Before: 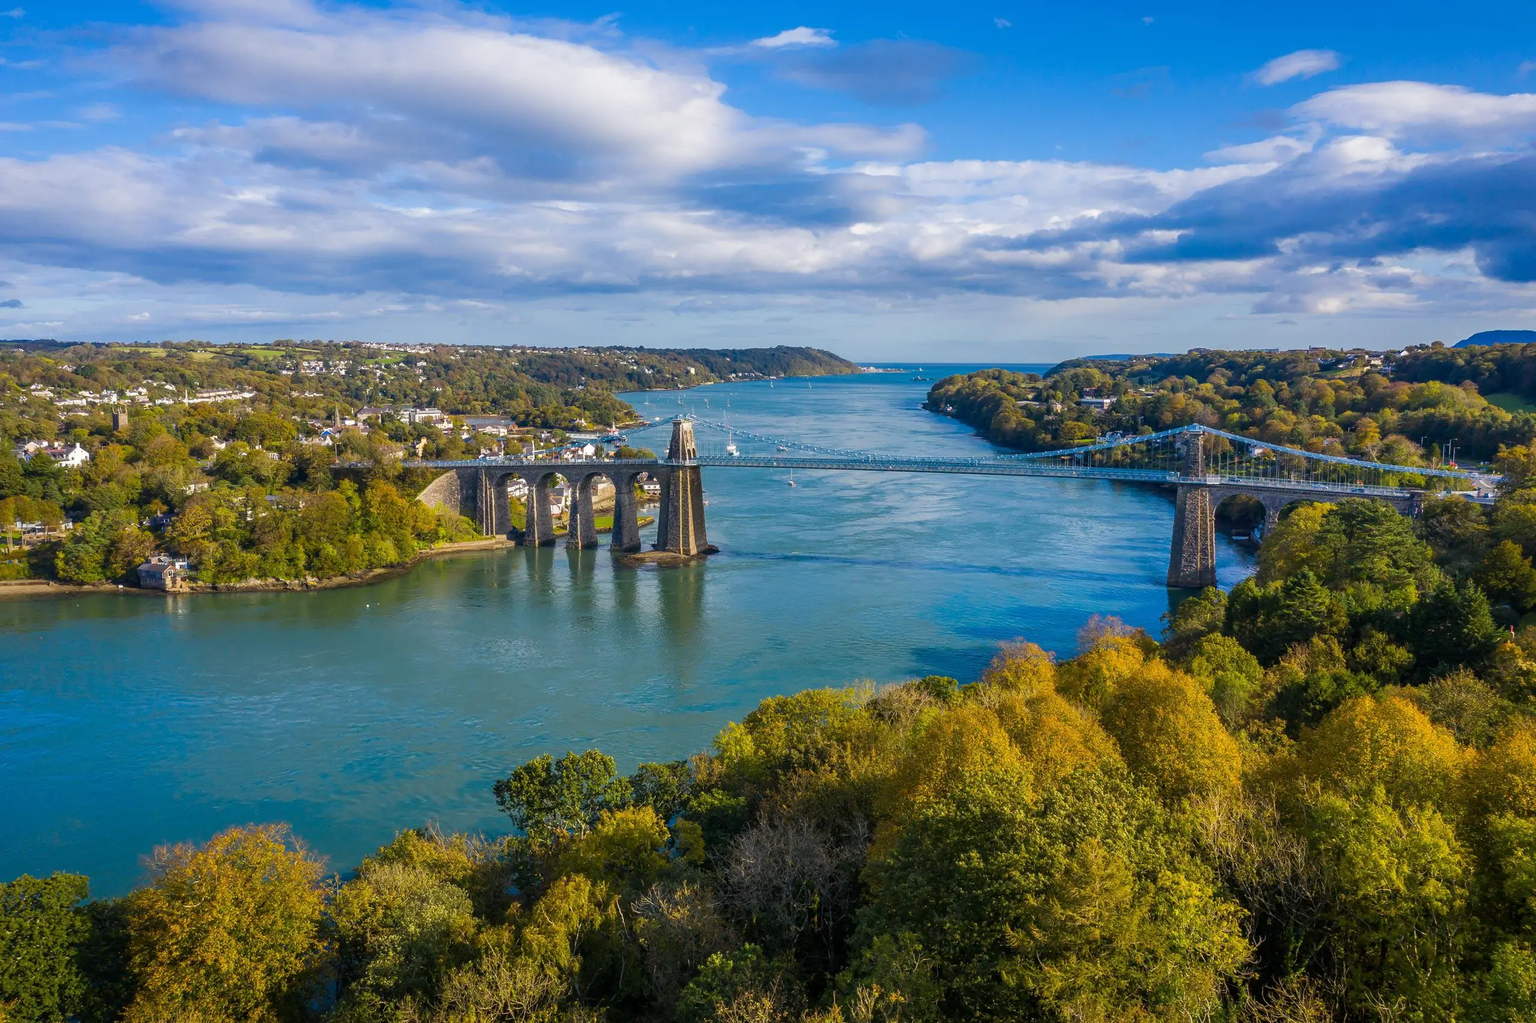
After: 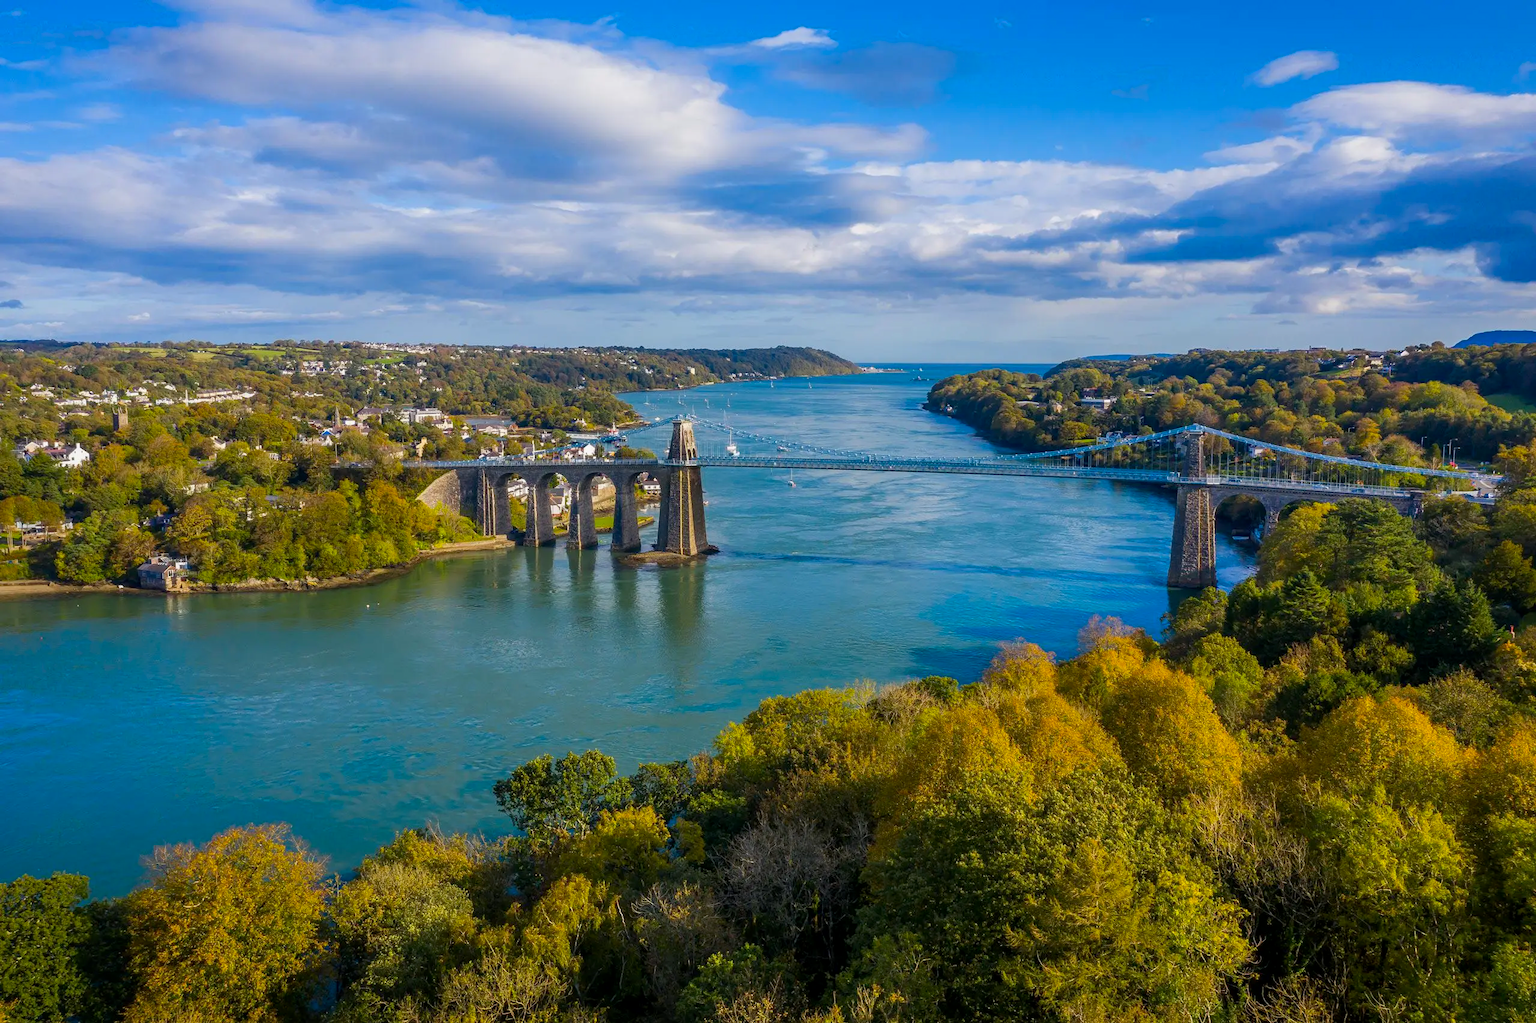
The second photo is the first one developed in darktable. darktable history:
exposure: black level correction 0.002, exposure -0.1 EV, compensate highlight preservation false
contrast brightness saturation: saturation 0.13
